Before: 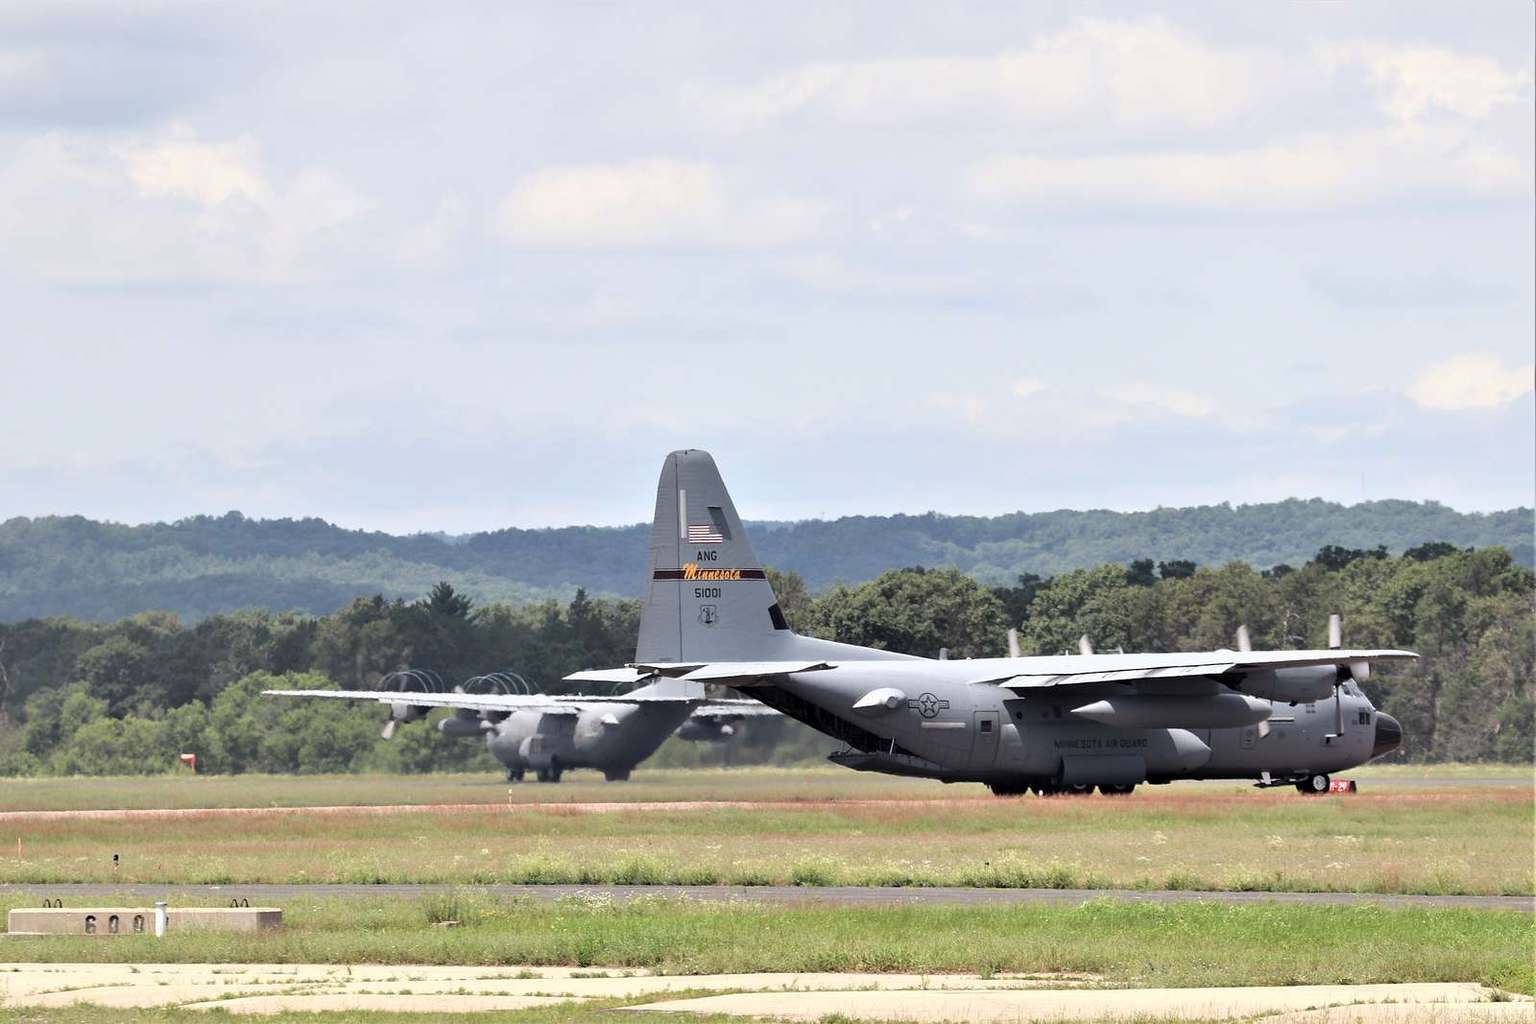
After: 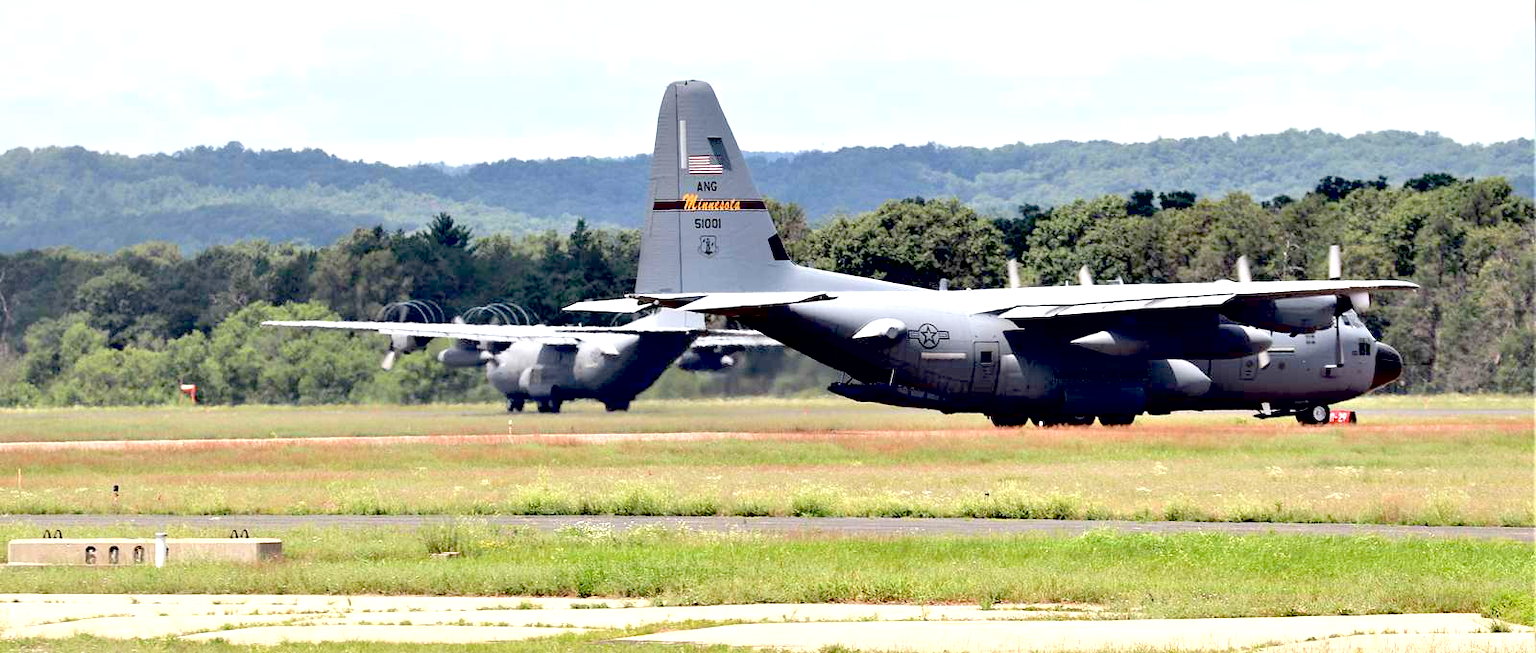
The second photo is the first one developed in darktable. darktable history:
crop and rotate: top 36.117%
exposure: black level correction 0.04, exposure 0.5 EV, compensate highlight preservation false
contrast brightness saturation: contrast 0.027, brightness 0.062, saturation 0.122
